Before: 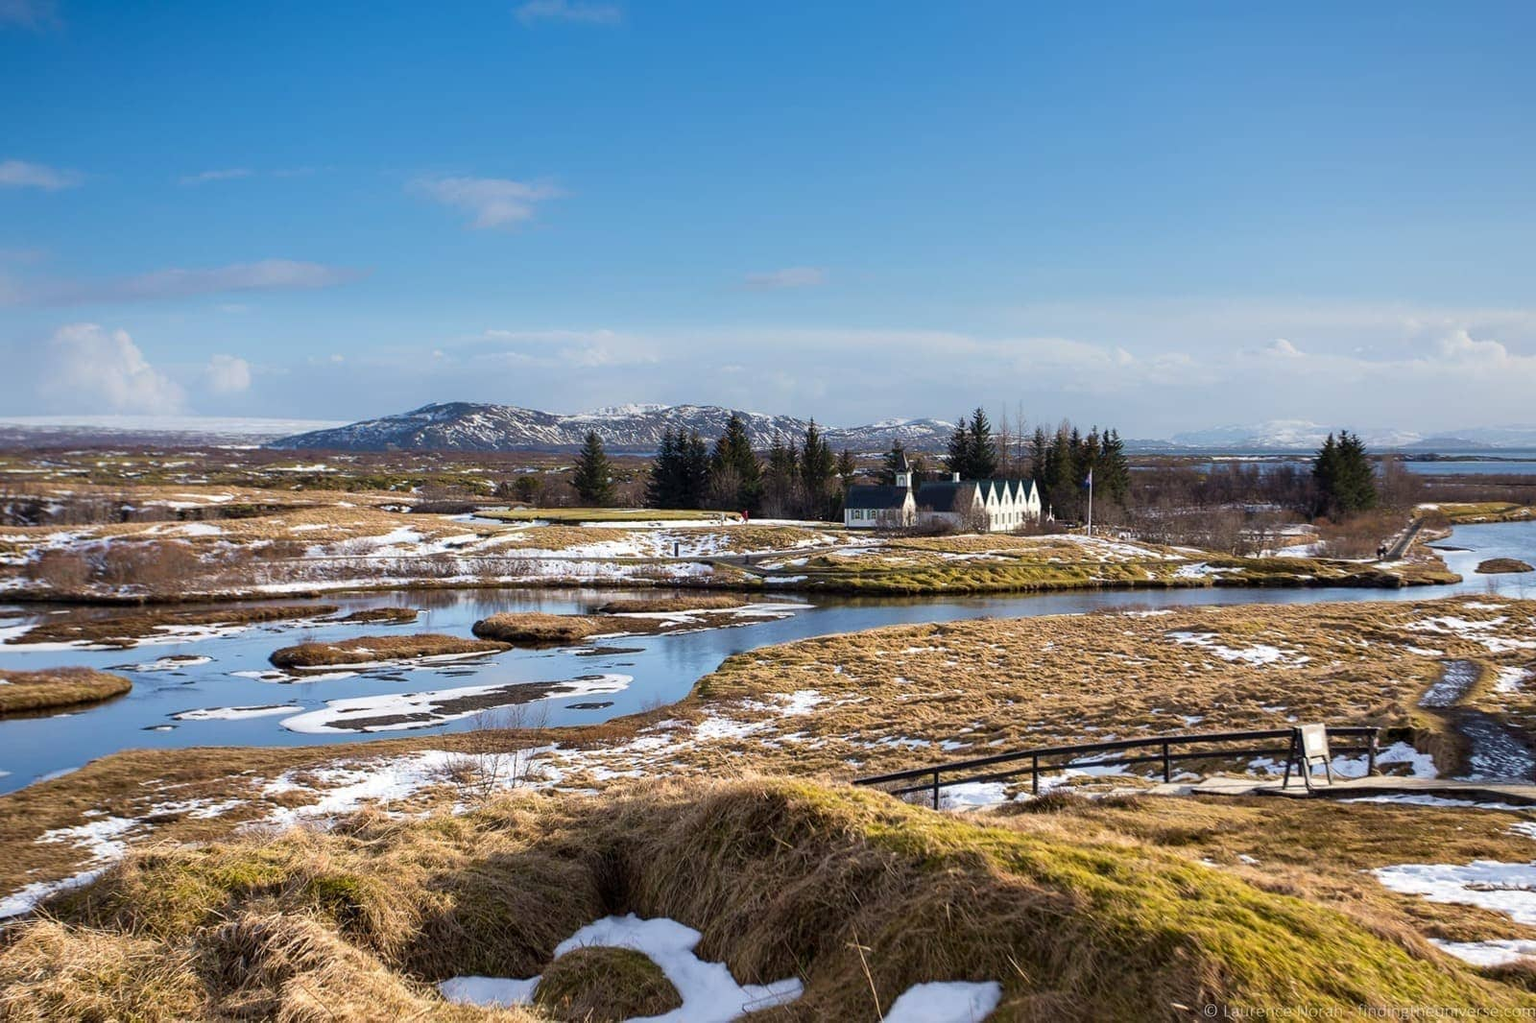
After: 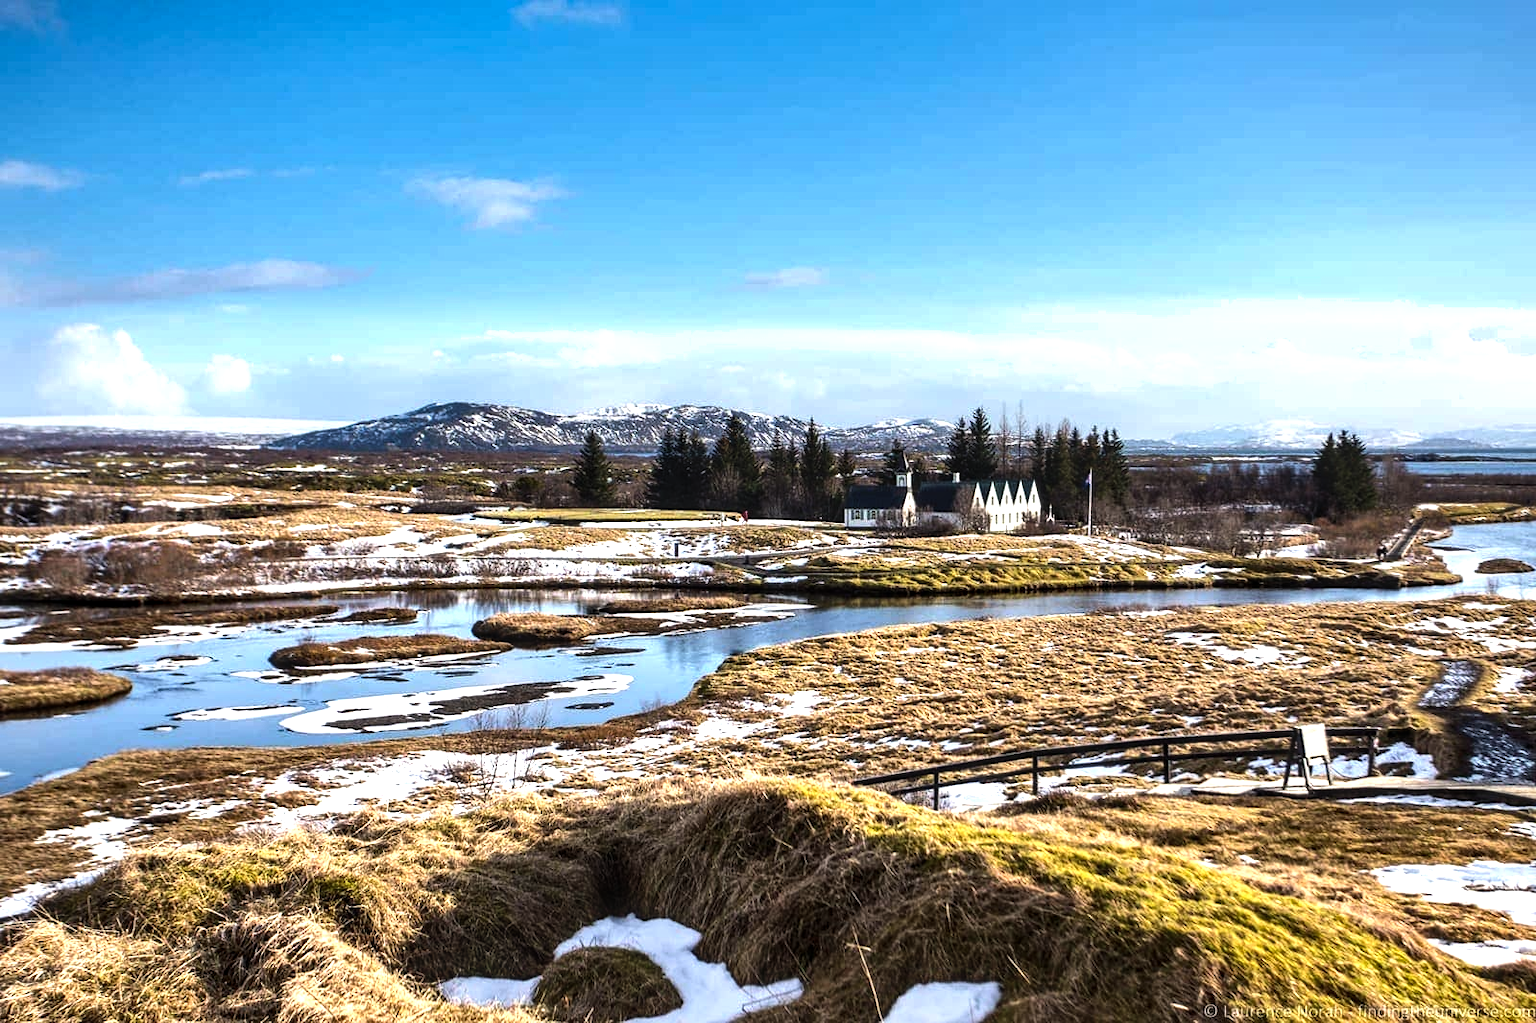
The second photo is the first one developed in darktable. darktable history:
local contrast: on, module defaults
shadows and highlights: low approximation 0.01, soften with gaussian
color correction: highlights a* -0.278, highlights b* -0.101
tone equalizer: -8 EV -1.09 EV, -7 EV -0.999 EV, -6 EV -0.905 EV, -5 EV -0.566 EV, -3 EV 0.544 EV, -2 EV 0.891 EV, -1 EV 0.993 EV, +0 EV 1.05 EV, edges refinement/feathering 500, mask exposure compensation -1.57 EV, preserve details no
